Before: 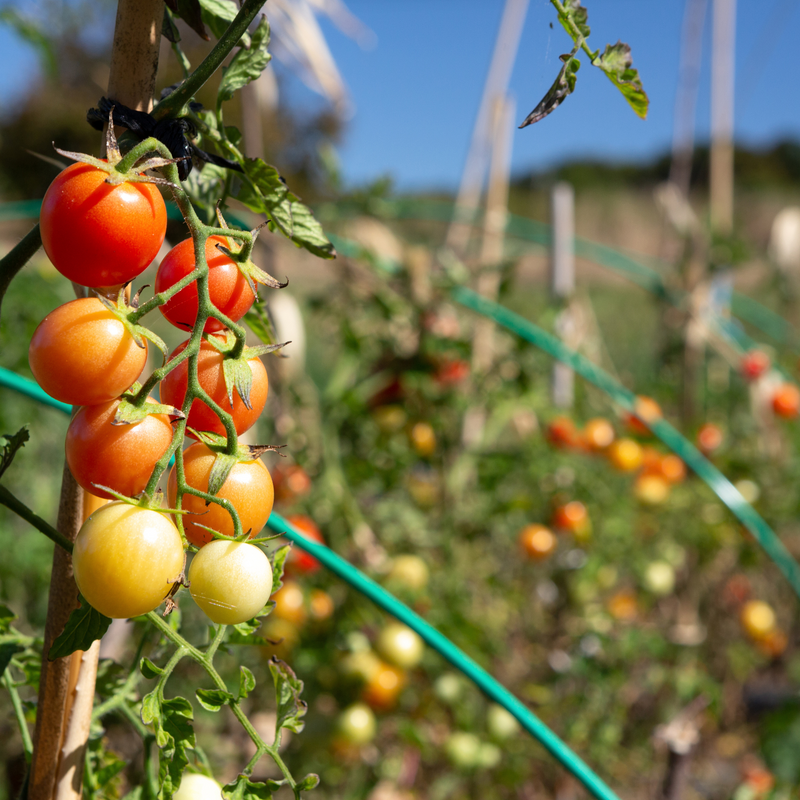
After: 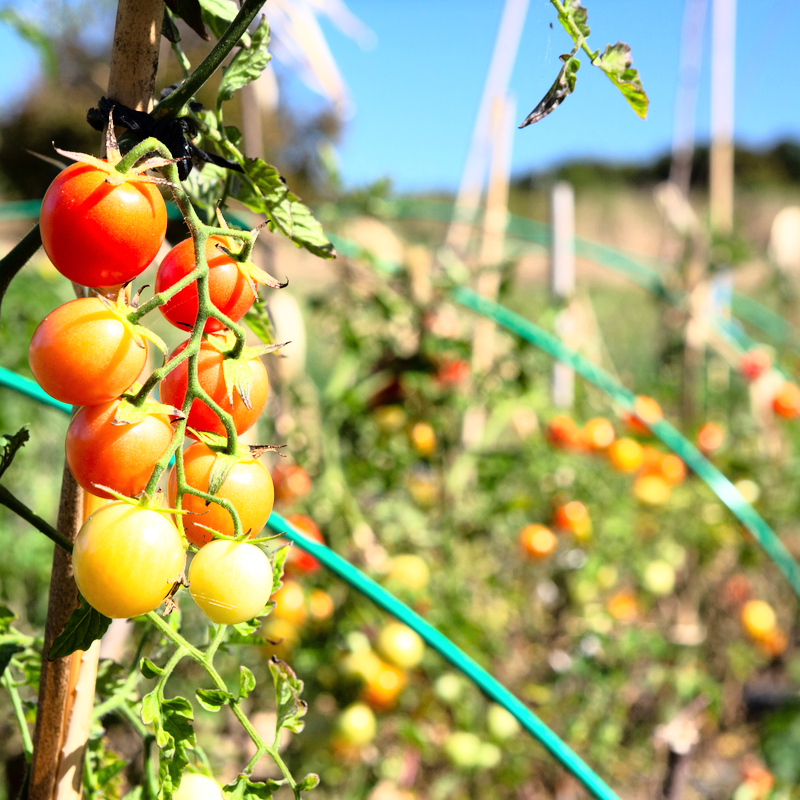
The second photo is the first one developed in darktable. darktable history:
tone equalizer: edges refinement/feathering 500, mask exposure compensation -1.57 EV, preserve details no
base curve: curves: ch0 [(0, 0) (0.012, 0.01) (0.073, 0.168) (0.31, 0.711) (0.645, 0.957) (1, 1)]
